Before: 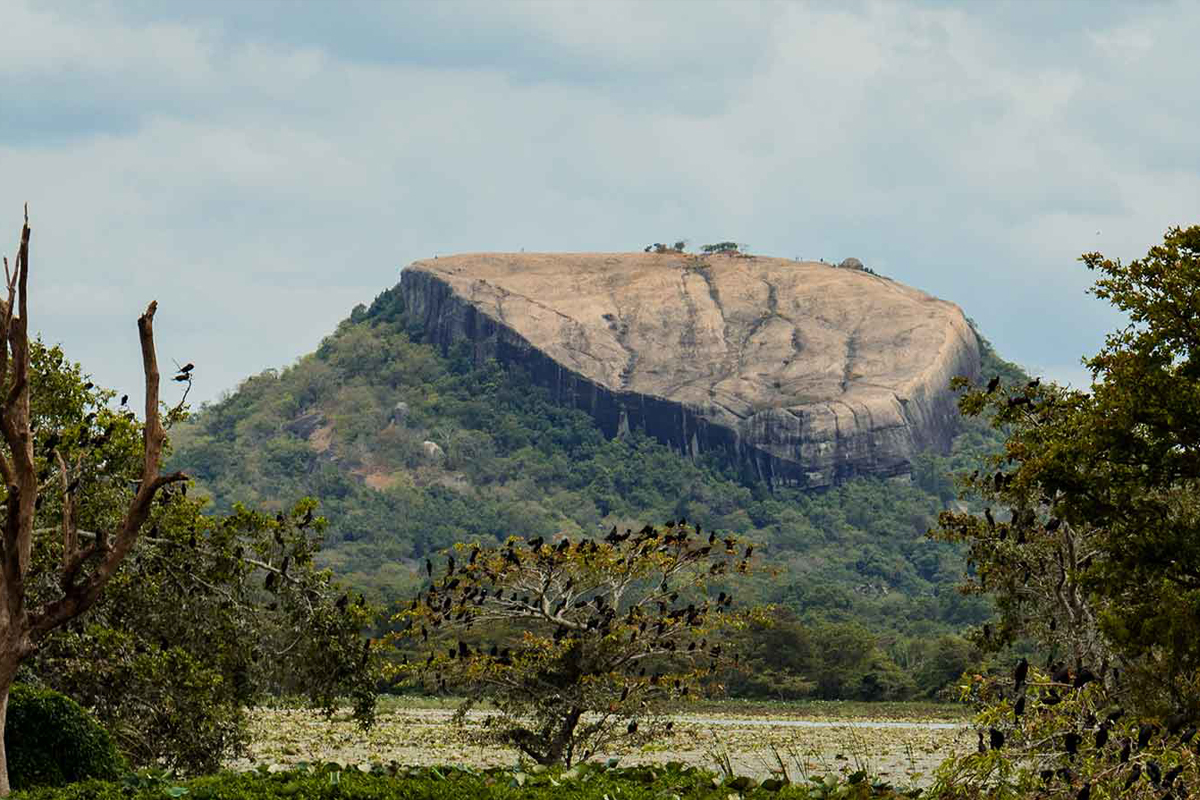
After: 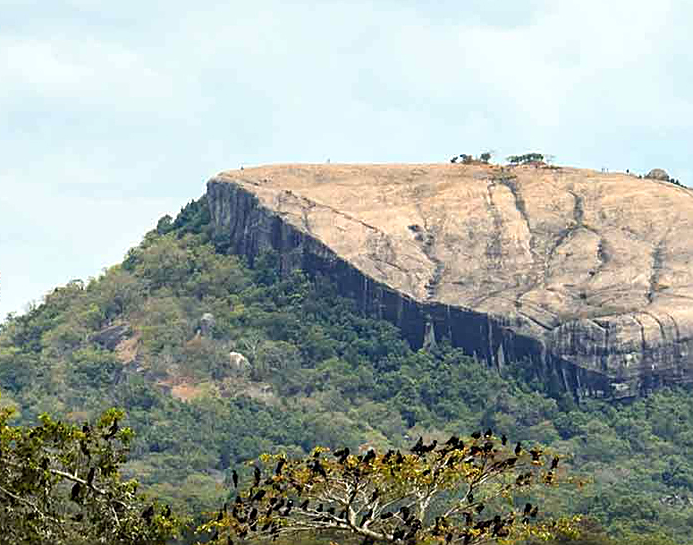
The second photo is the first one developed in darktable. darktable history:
crop: left 16.202%, top 11.208%, right 26.045%, bottom 20.557%
exposure: black level correction 0, exposure 0.7 EV, compensate exposure bias true, compensate highlight preservation false
sharpen: on, module defaults
